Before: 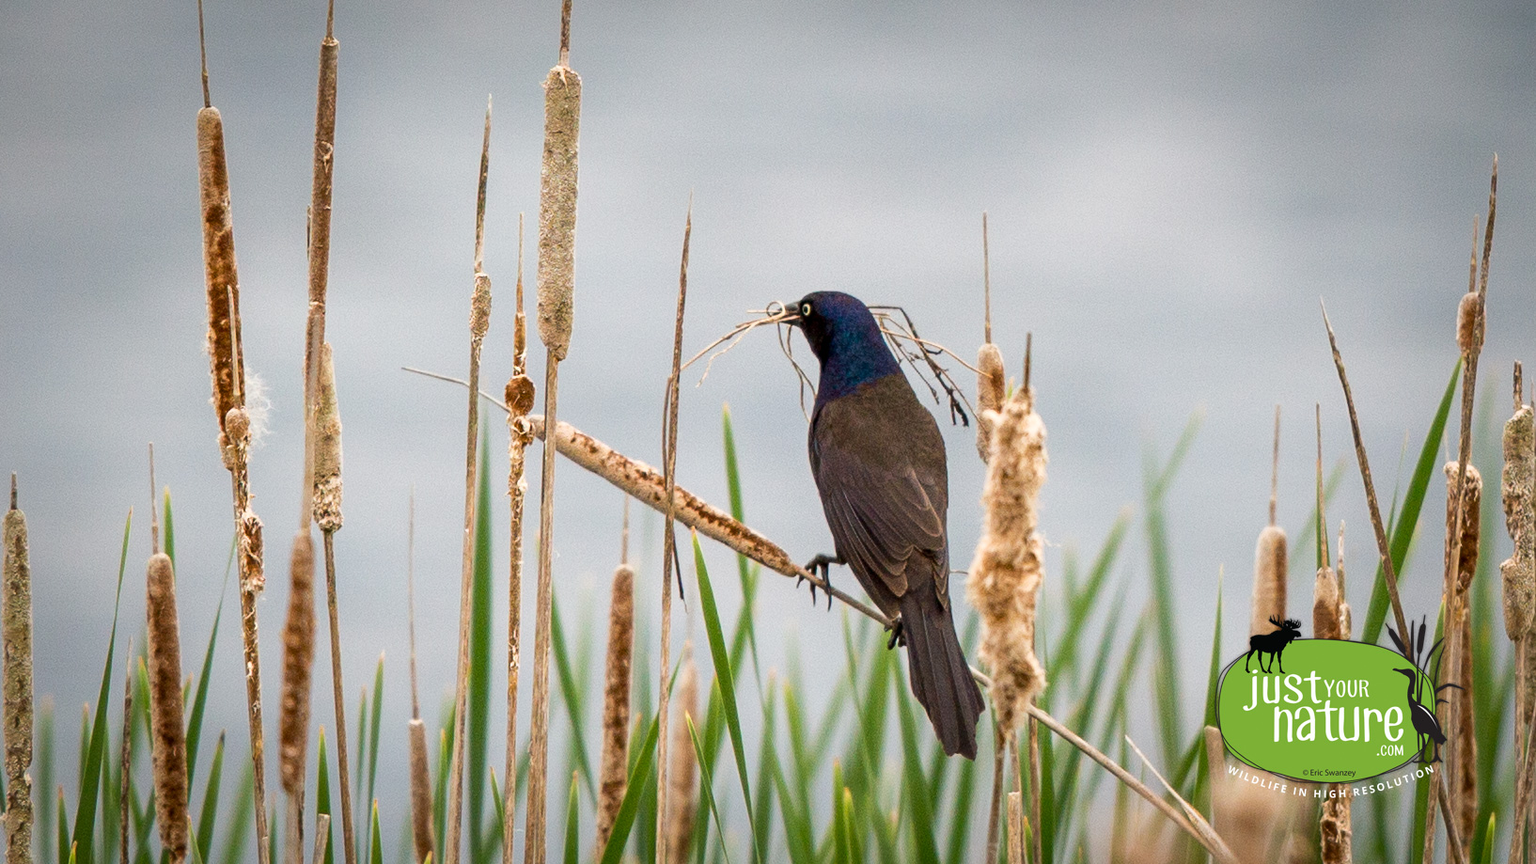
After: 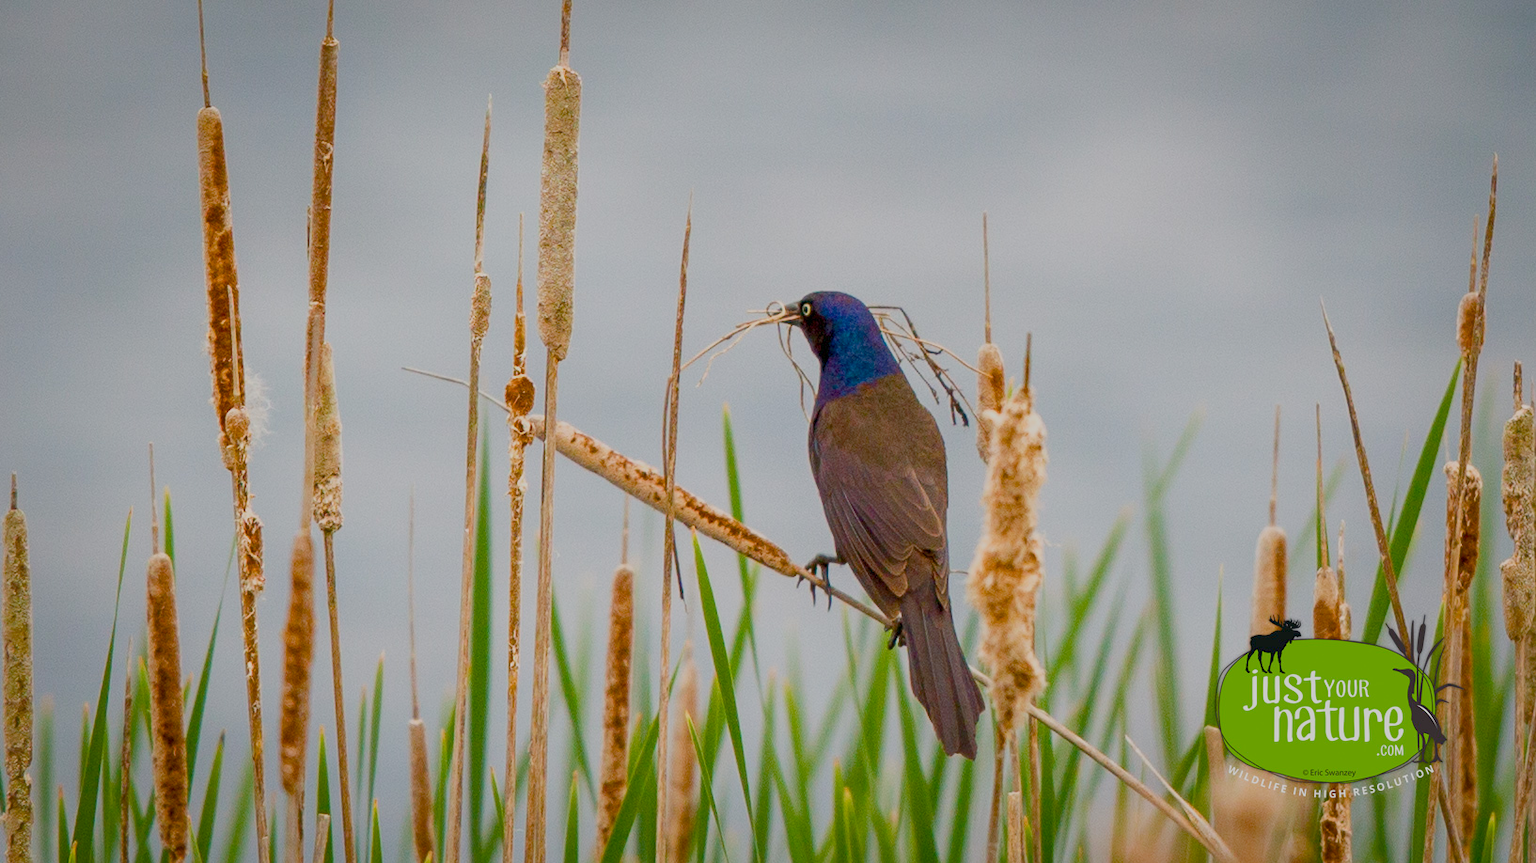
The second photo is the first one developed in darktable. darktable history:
color balance rgb: perceptual saturation grading › global saturation 20%, perceptual saturation grading › highlights -13.956%, perceptual saturation grading › shadows 50.106%, contrast -29.812%
